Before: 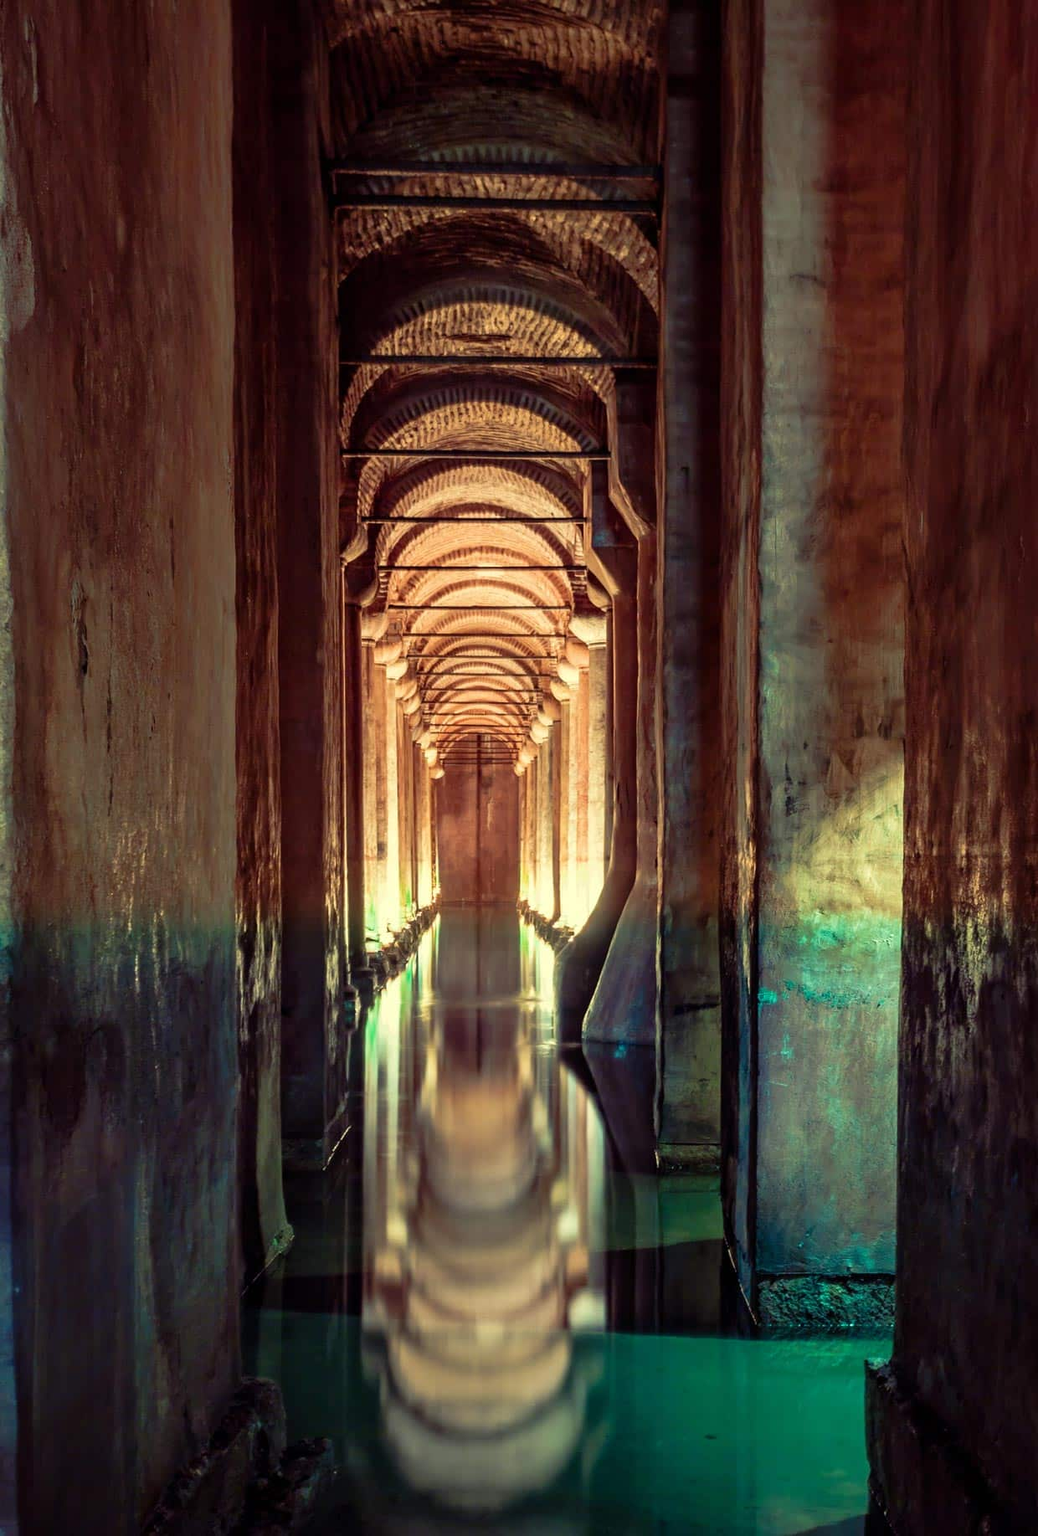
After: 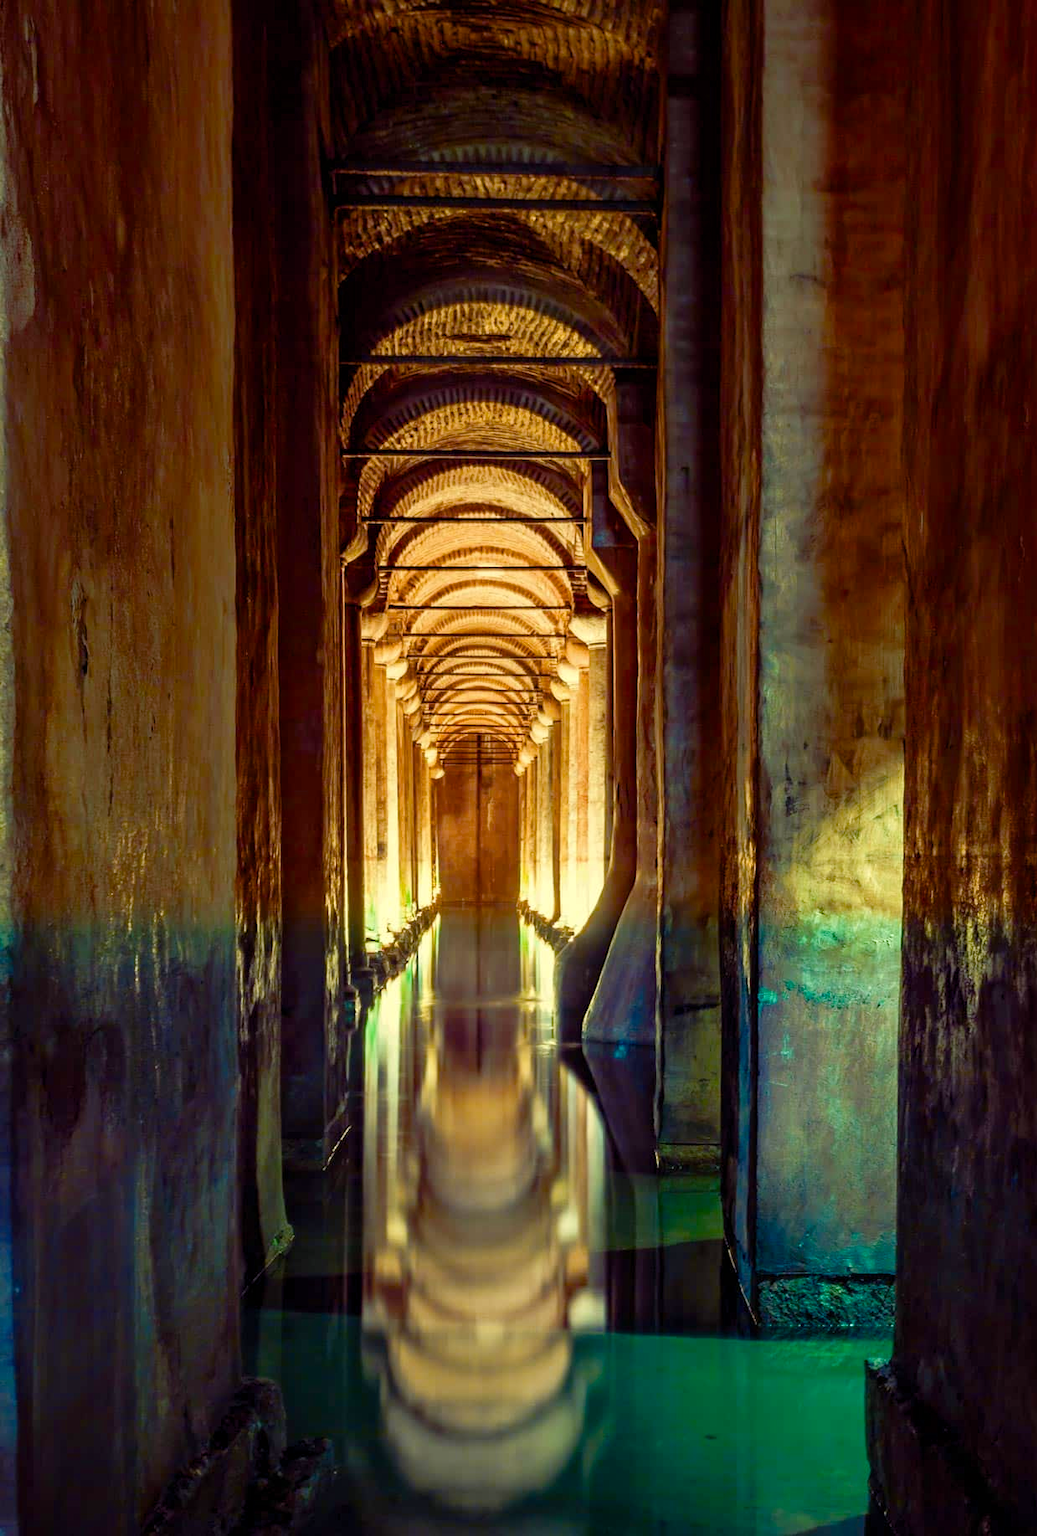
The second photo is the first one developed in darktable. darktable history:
color contrast: green-magenta contrast 0.8, blue-yellow contrast 1.1, unbound 0
color balance rgb: perceptual saturation grading › global saturation 35%, perceptual saturation grading › highlights -25%, perceptual saturation grading › shadows 50%
